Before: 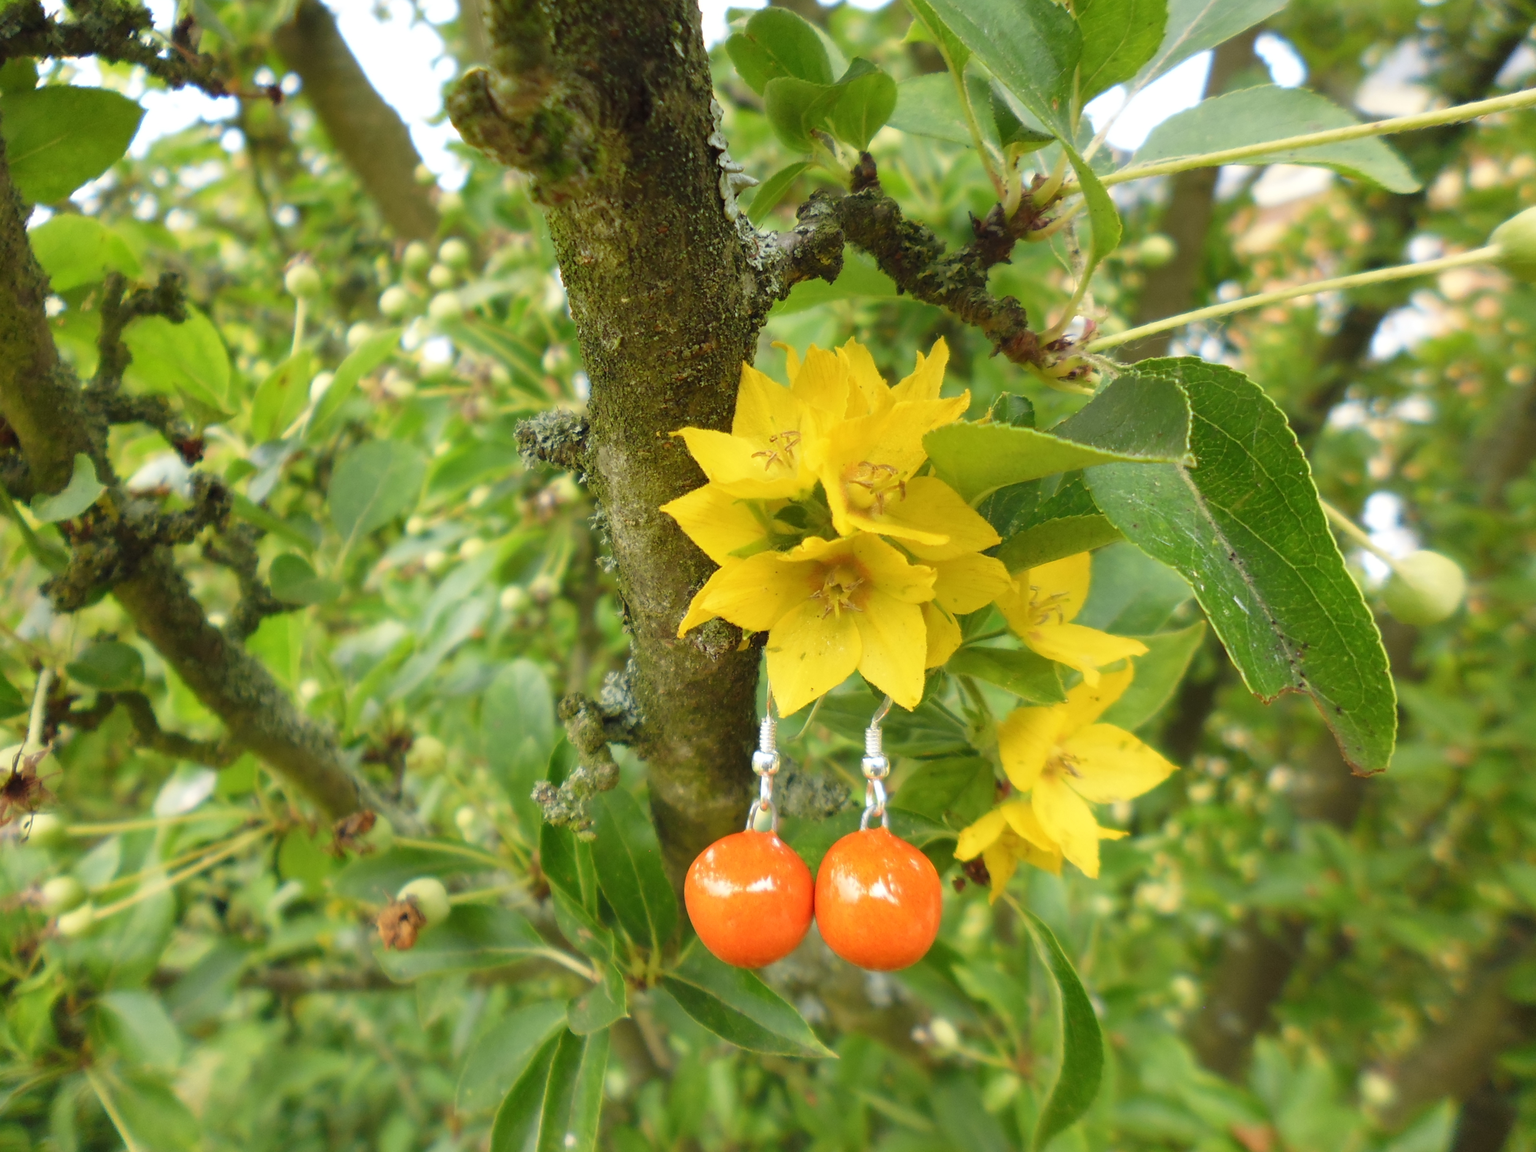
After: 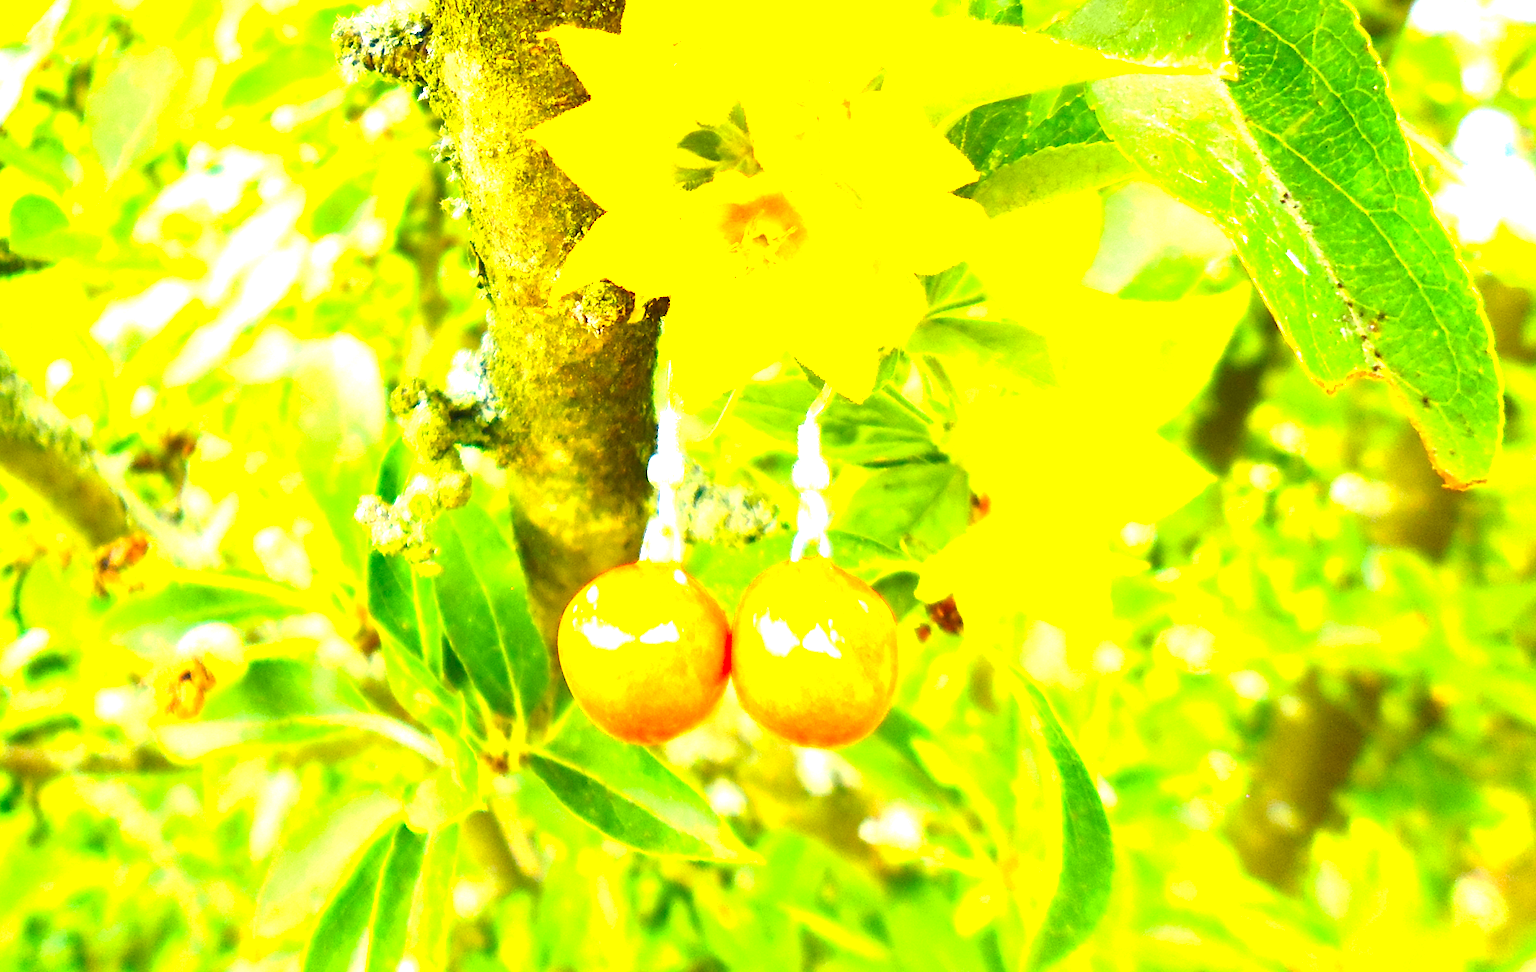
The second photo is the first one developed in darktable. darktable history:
contrast brightness saturation: contrast 0.124, brightness -0.116, saturation 0.202
exposure: black level correction 0.001, exposure 1.817 EV, compensate highlight preservation false
crop and rotate: left 17.179%, top 35.373%, right 7.396%, bottom 0.899%
color balance rgb: highlights gain › luminance 7.038%, highlights gain › chroma 0.899%, highlights gain › hue 49.3°, perceptual saturation grading › global saturation 20%, perceptual saturation grading › highlights -25.346%, perceptual saturation grading › shadows 49.952%, perceptual brilliance grading › global brilliance 12.64%, global vibrance 41.985%
